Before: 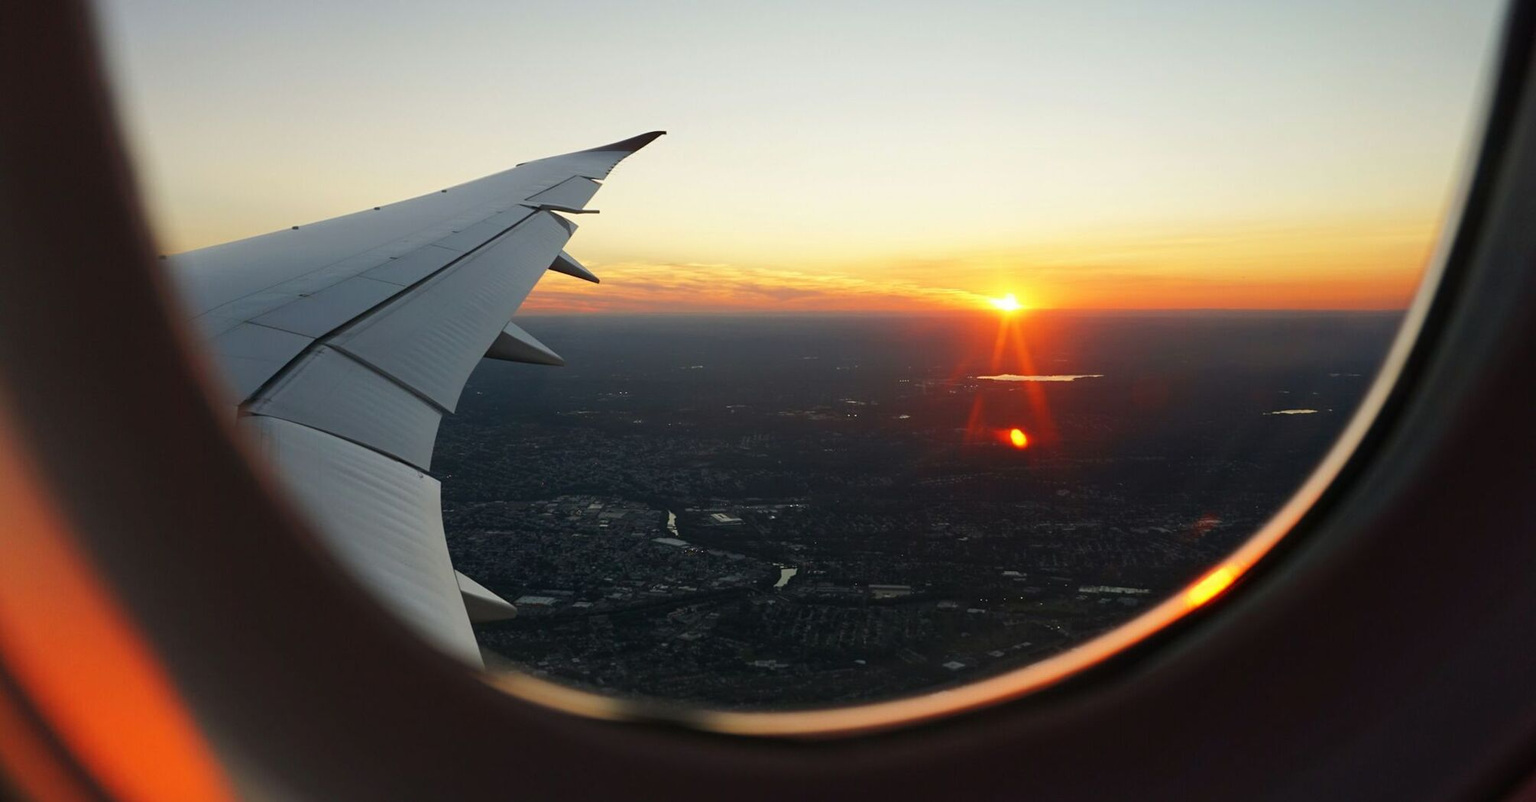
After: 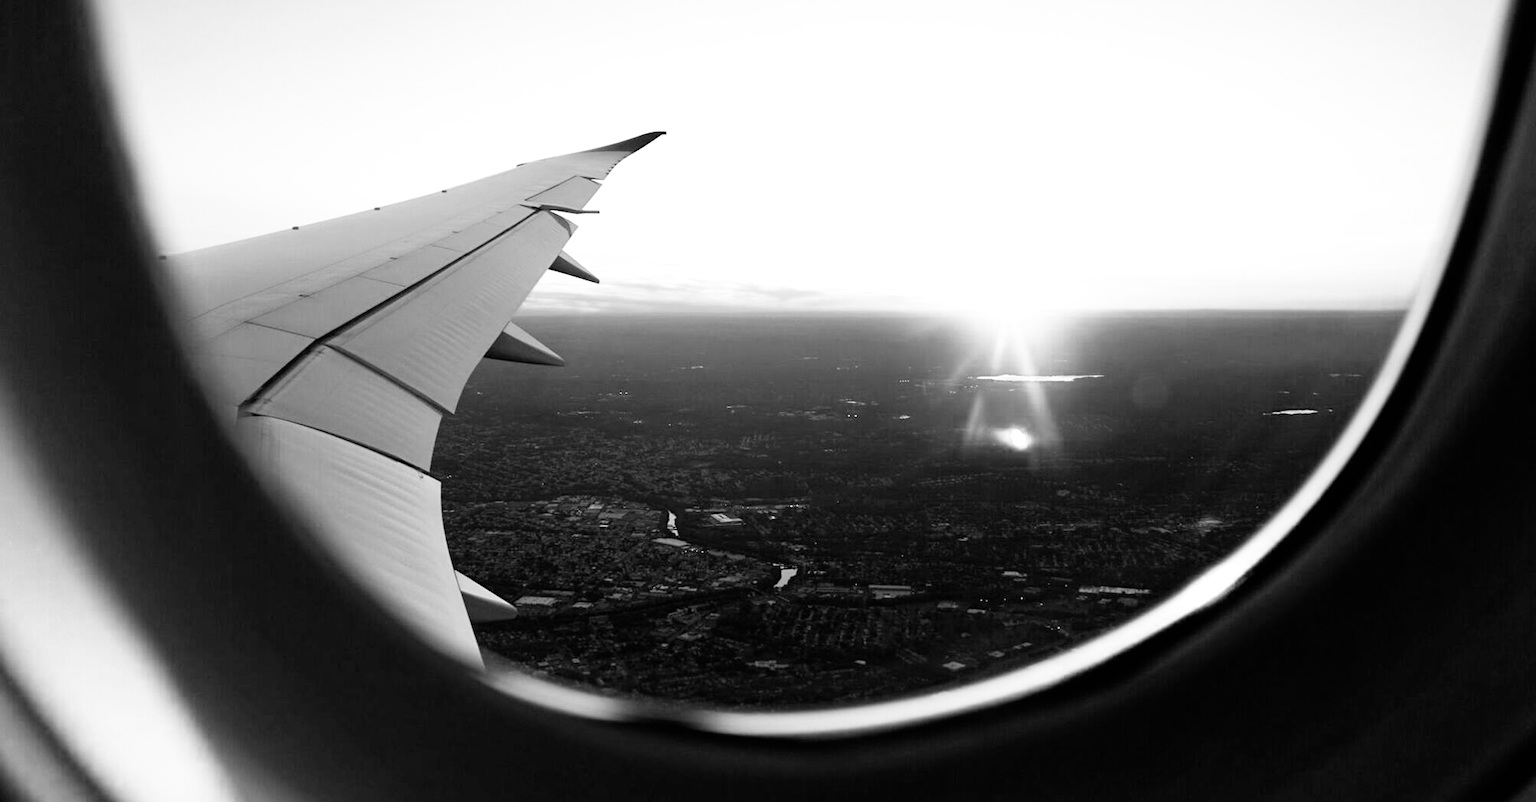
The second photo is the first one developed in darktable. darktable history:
filmic rgb: black relative exposure -5.05 EV, white relative exposure 3.18 EV, threshold 2.99 EV, hardness 3.45, contrast 1.197, highlights saturation mix -49.65%, color science v4 (2020), enable highlight reconstruction true
exposure: exposure 1.218 EV, compensate exposure bias true, compensate highlight preservation false
tone equalizer: smoothing diameter 24.98%, edges refinement/feathering 13.24, preserve details guided filter
